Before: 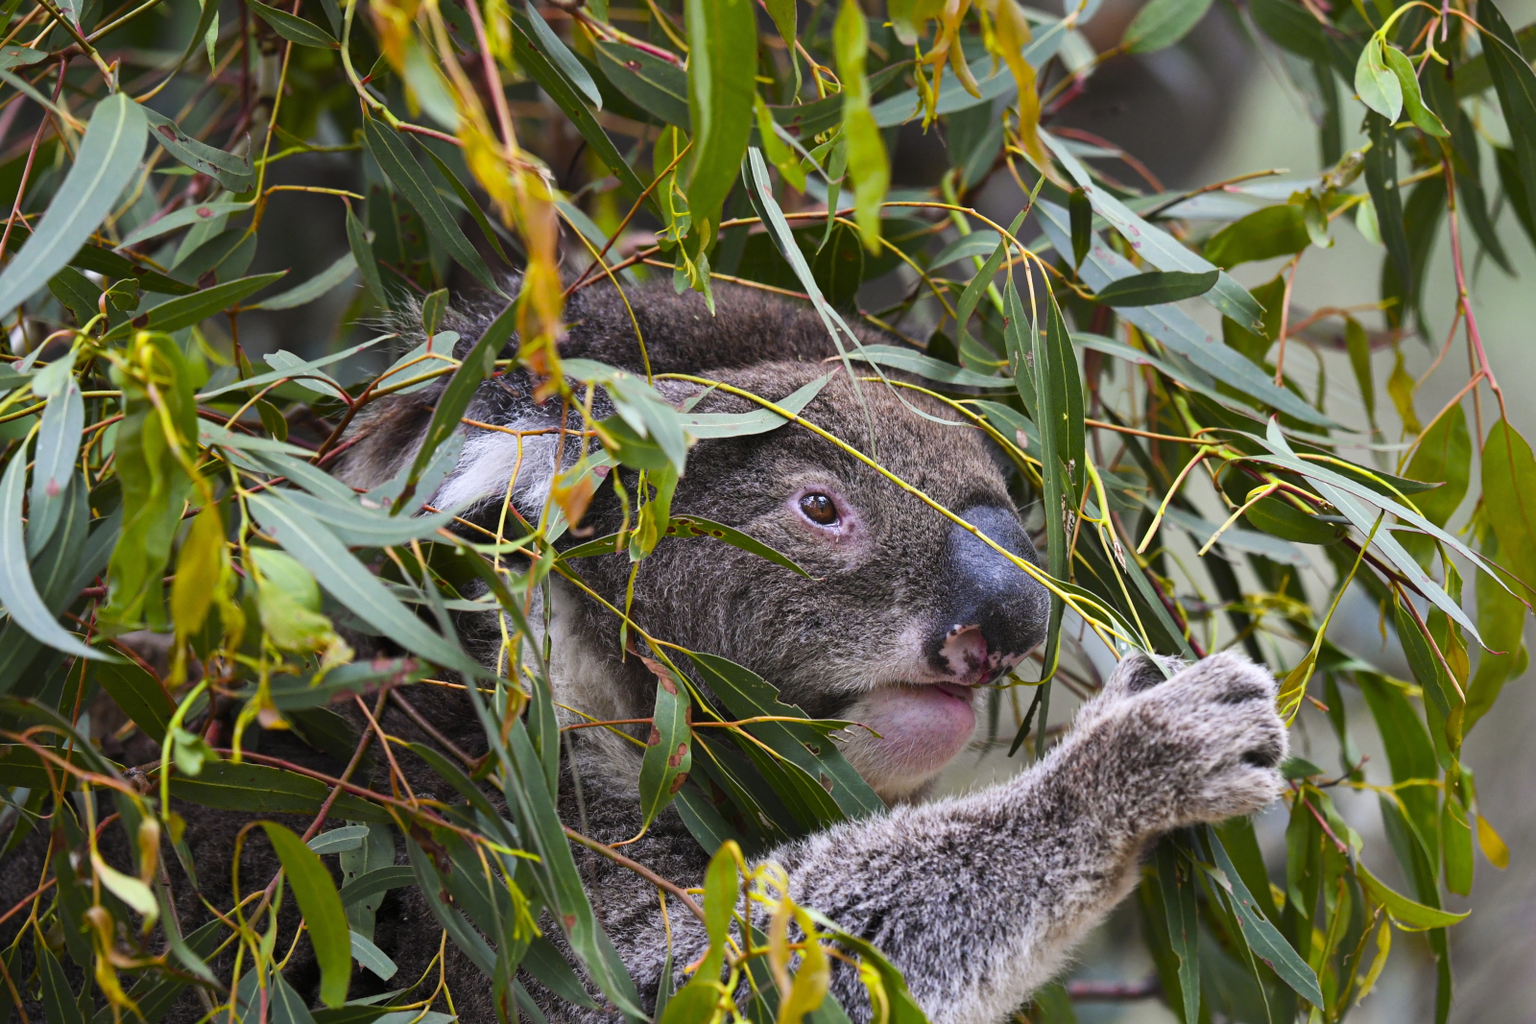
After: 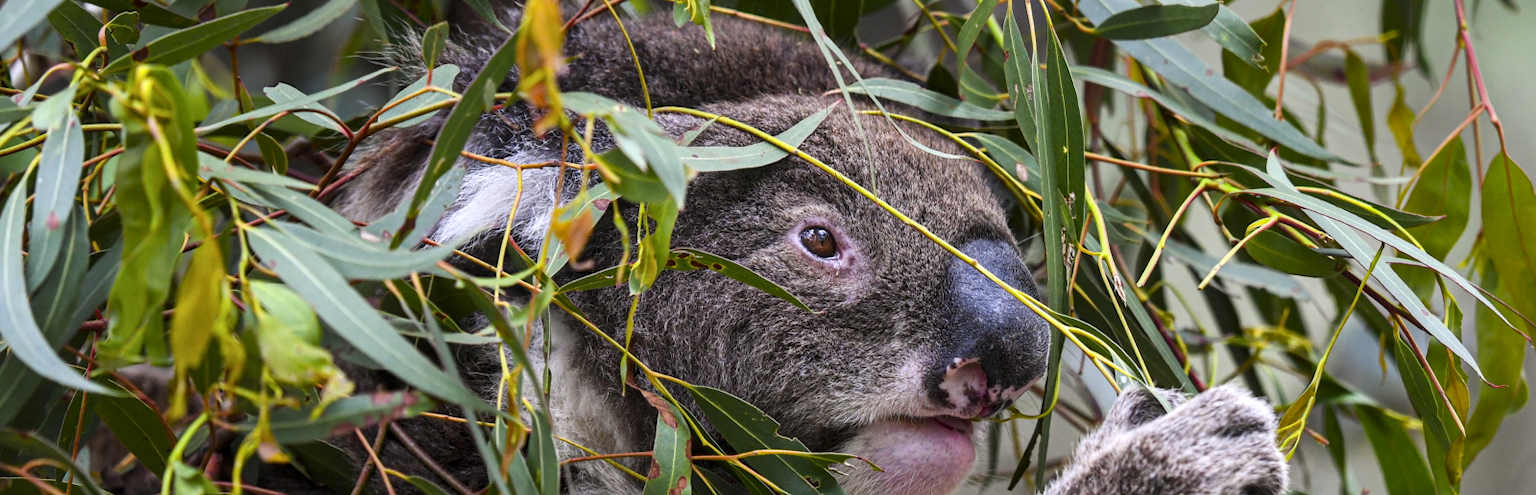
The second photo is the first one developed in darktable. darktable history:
crop and rotate: top 26.056%, bottom 25.543%
tone equalizer: on, module defaults
exposure: compensate highlight preservation false
local contrast: detail 130%
